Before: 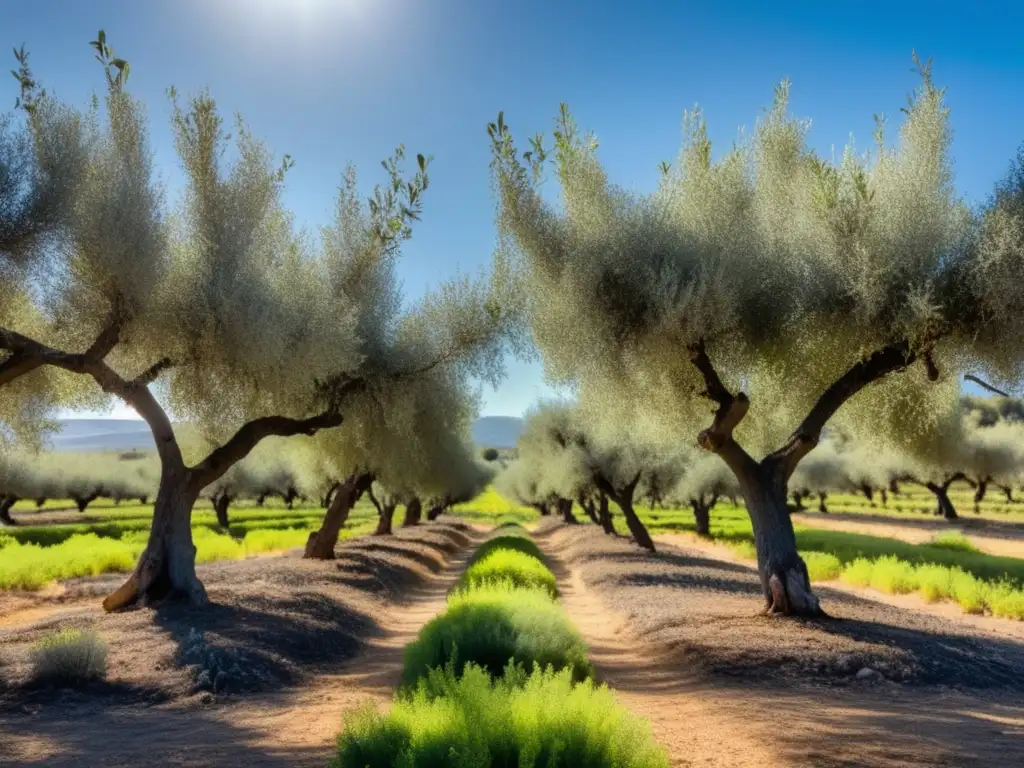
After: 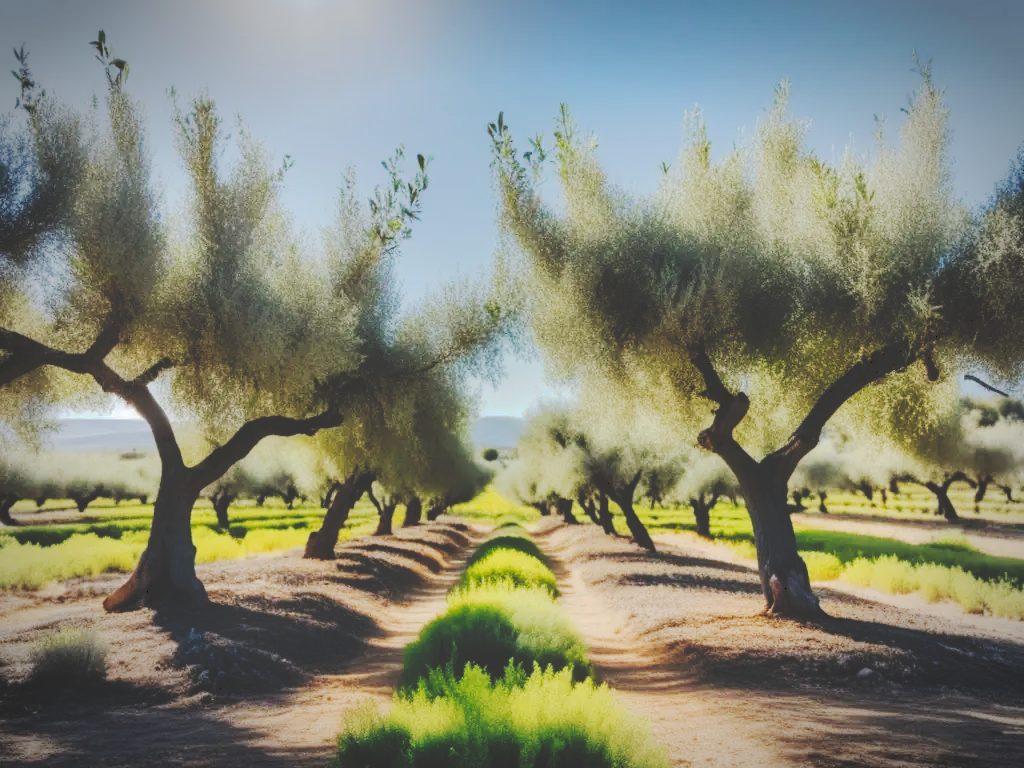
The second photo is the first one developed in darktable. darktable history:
tone curve: curves: ch0 [(0, 0) (0.003, 0.219) (0.011, 0.219) (0.025, 0.223) (0.044, 0.226) (0.069, 0.232) (0.1, 0.24) (0.136, 0.245) (0.177, 0.257) (0.224, 0.281) (0.277, 0.324) (0.335, 0.392) (0.399, 0.484) (0.468, 0.585) (0.543, 0.672) (0.623, 0.741) (0.709, 0.788) (0.801, 0.835) (0.898, 0.878) (1, 1)], preserve colors none
vignetting: automatic ratio true
